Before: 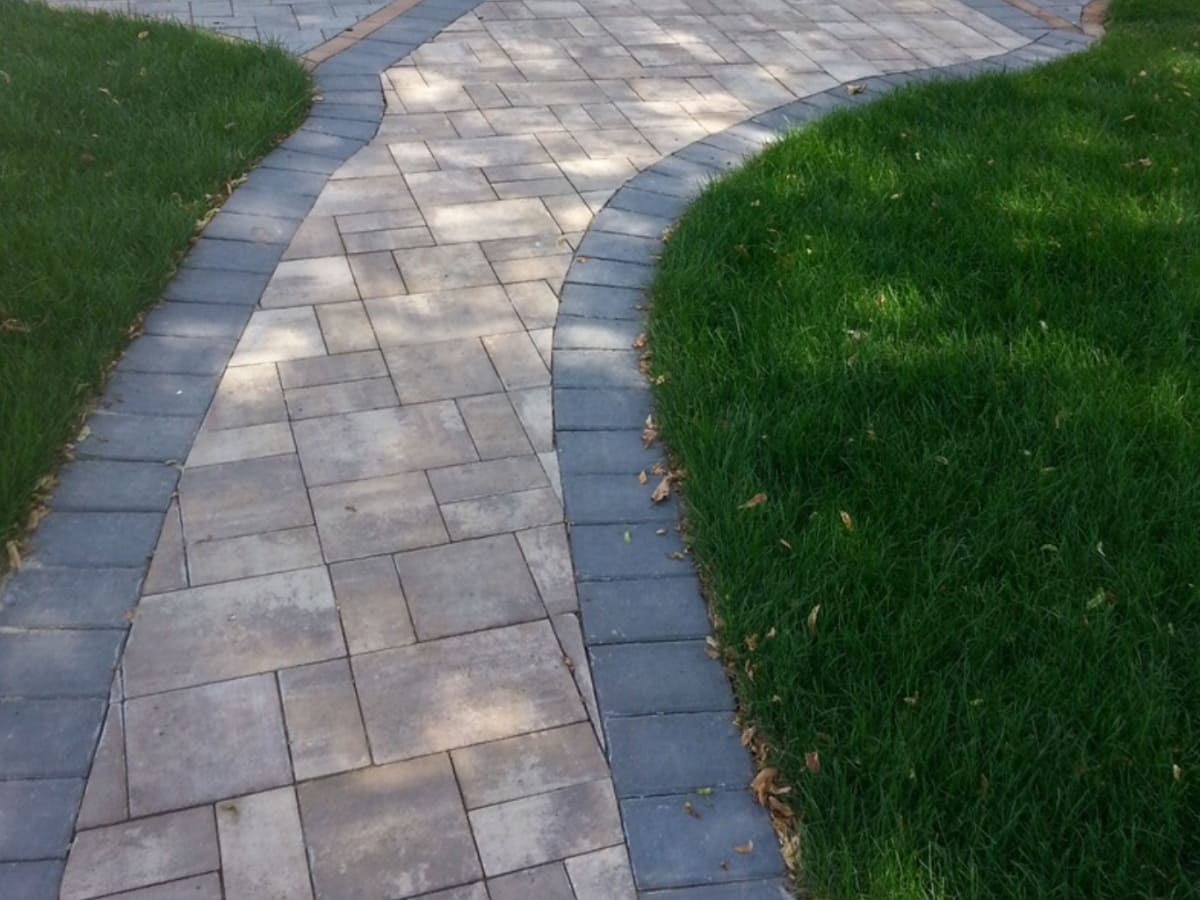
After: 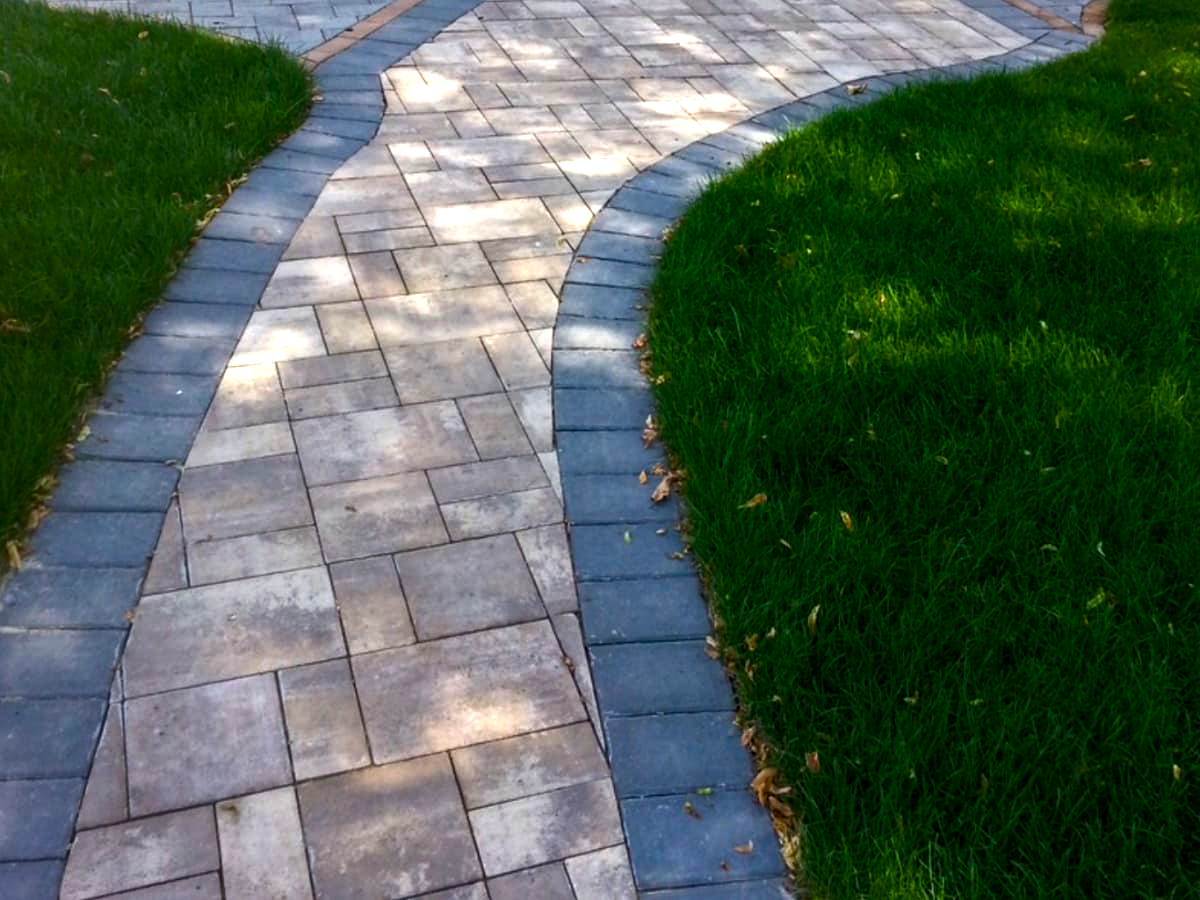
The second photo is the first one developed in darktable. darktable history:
color balance rgb: linear chroma grading › global chroma 9%, perceptual saturation grading › global saturation 36%, perceptual saturation grading › shadows 35%, perceptual brilliance grading › global brilliance 15%, perceptual brilliance grading › shadows -35%, global vibrance 15%
local contrast: shadows 94%
